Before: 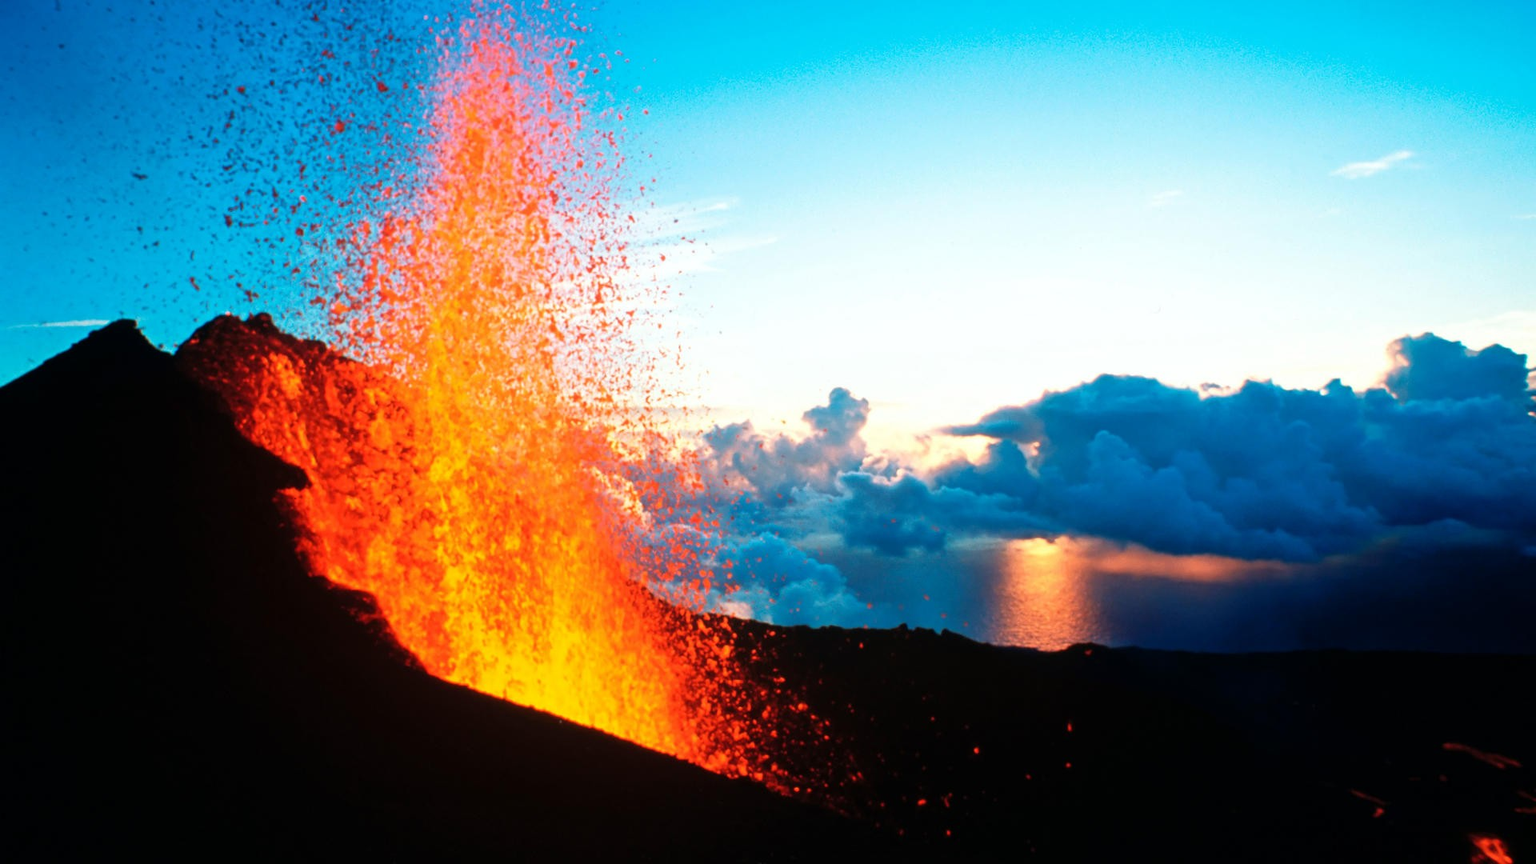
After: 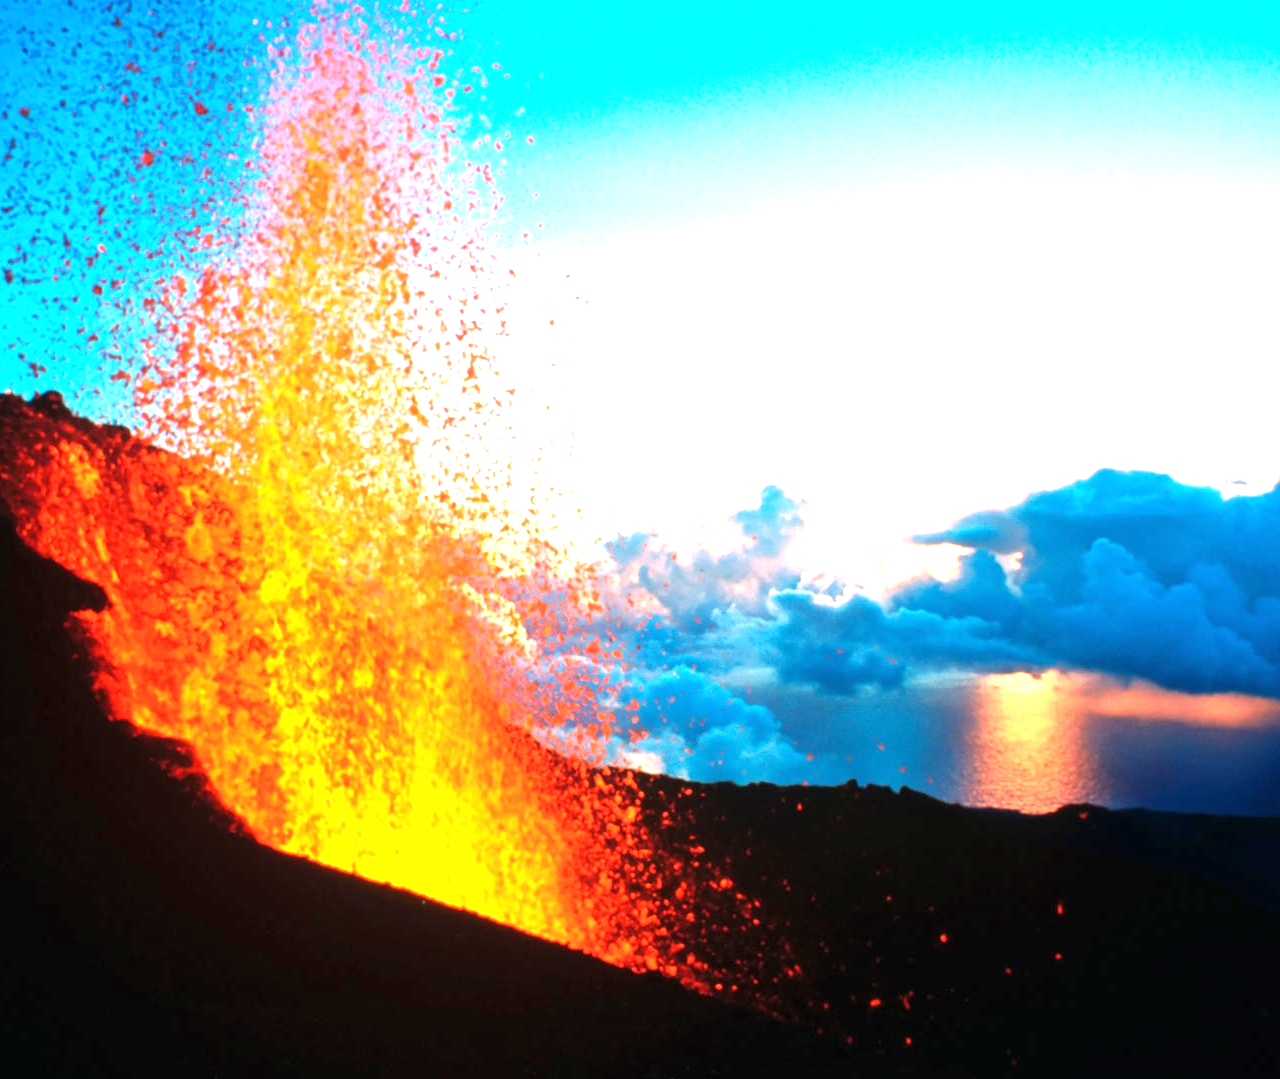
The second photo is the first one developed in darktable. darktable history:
exposure: black level correction 0, exposure 1.098 EV, compensate exposure bias true, compensate highlight preservation false
crop and rotate: left 14.475%, right 18.851%
